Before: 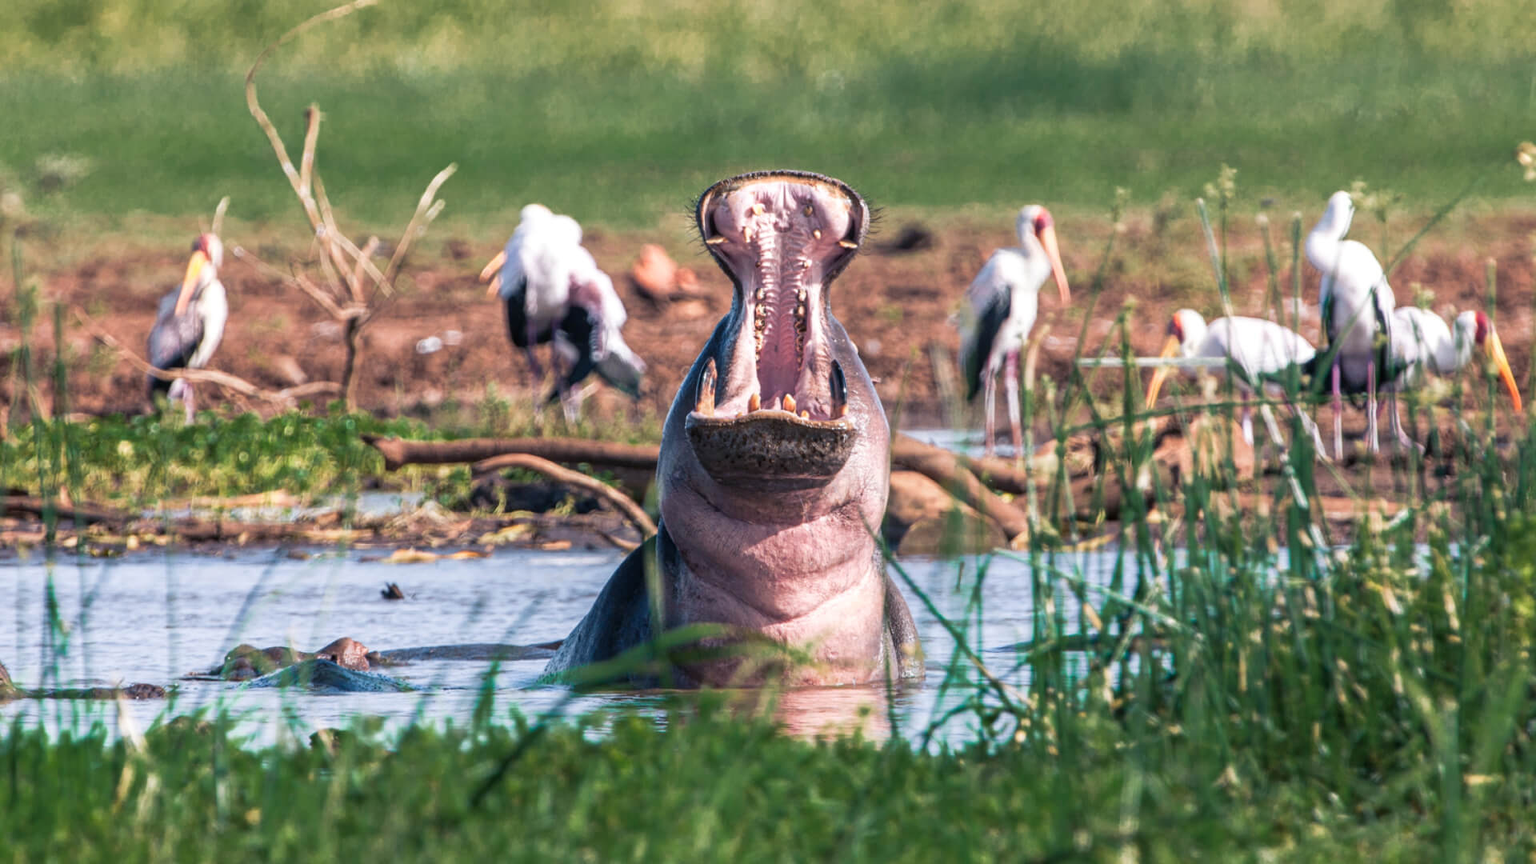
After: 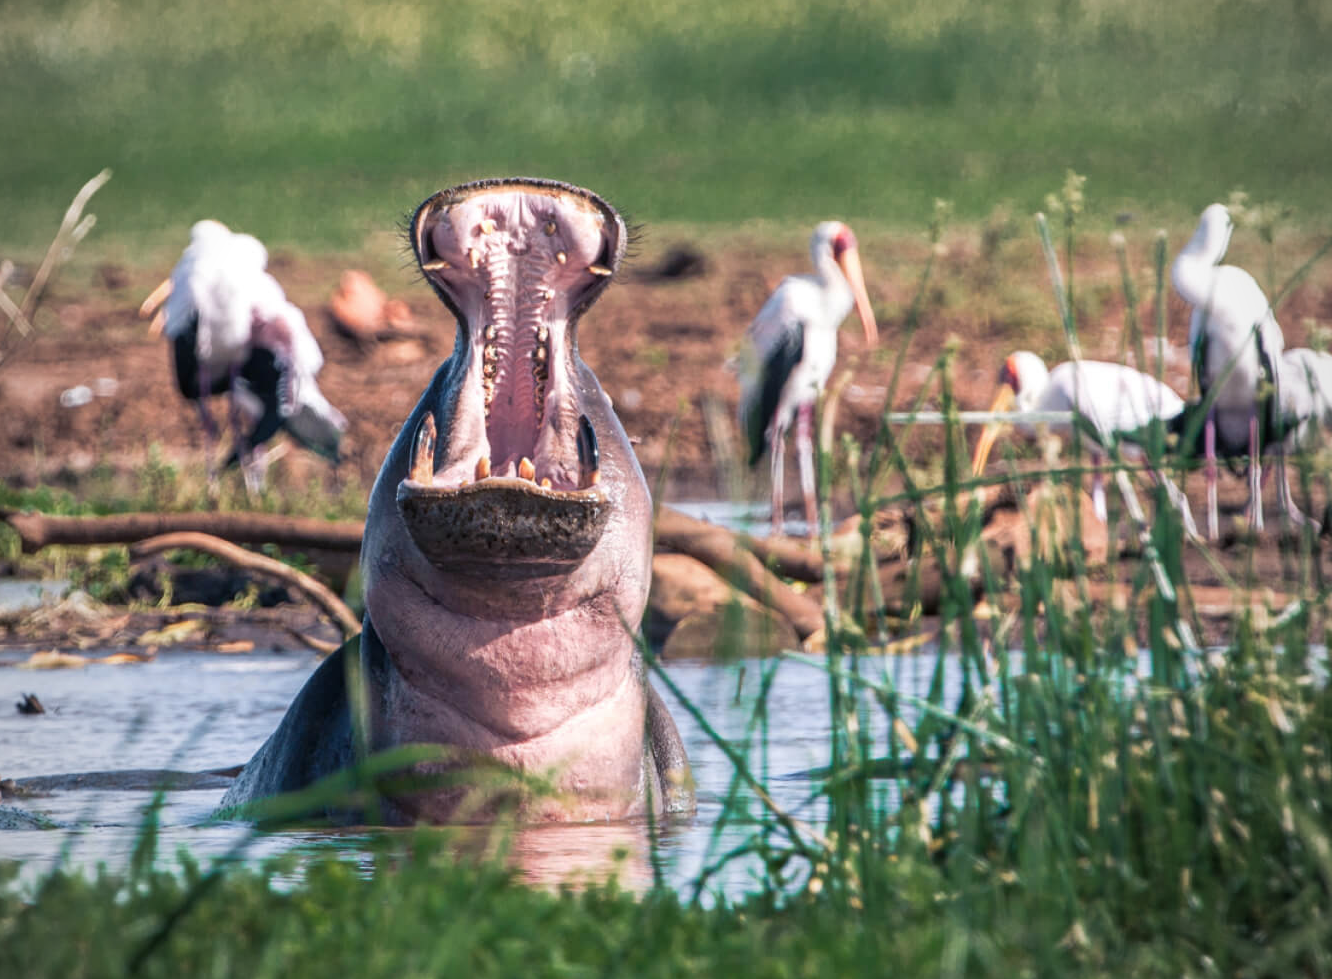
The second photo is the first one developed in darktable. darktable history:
vignetting: fall-off start 74.13%, fall-off radius 65.62%, unbound false
crop and rotate: left 24.008%, top 3.305%, right 6.585%, bottom 5.999%
contrast brightness saturation: saturation -0.052
